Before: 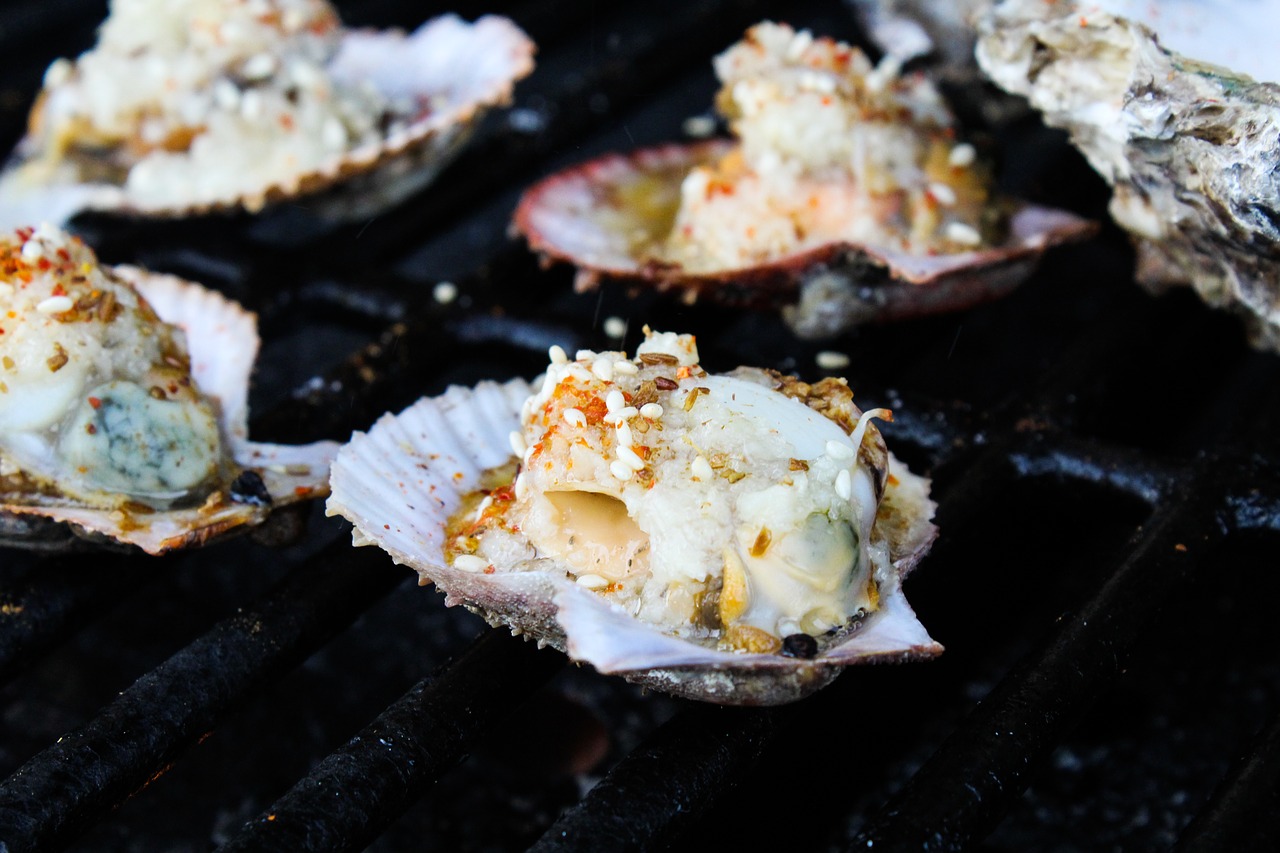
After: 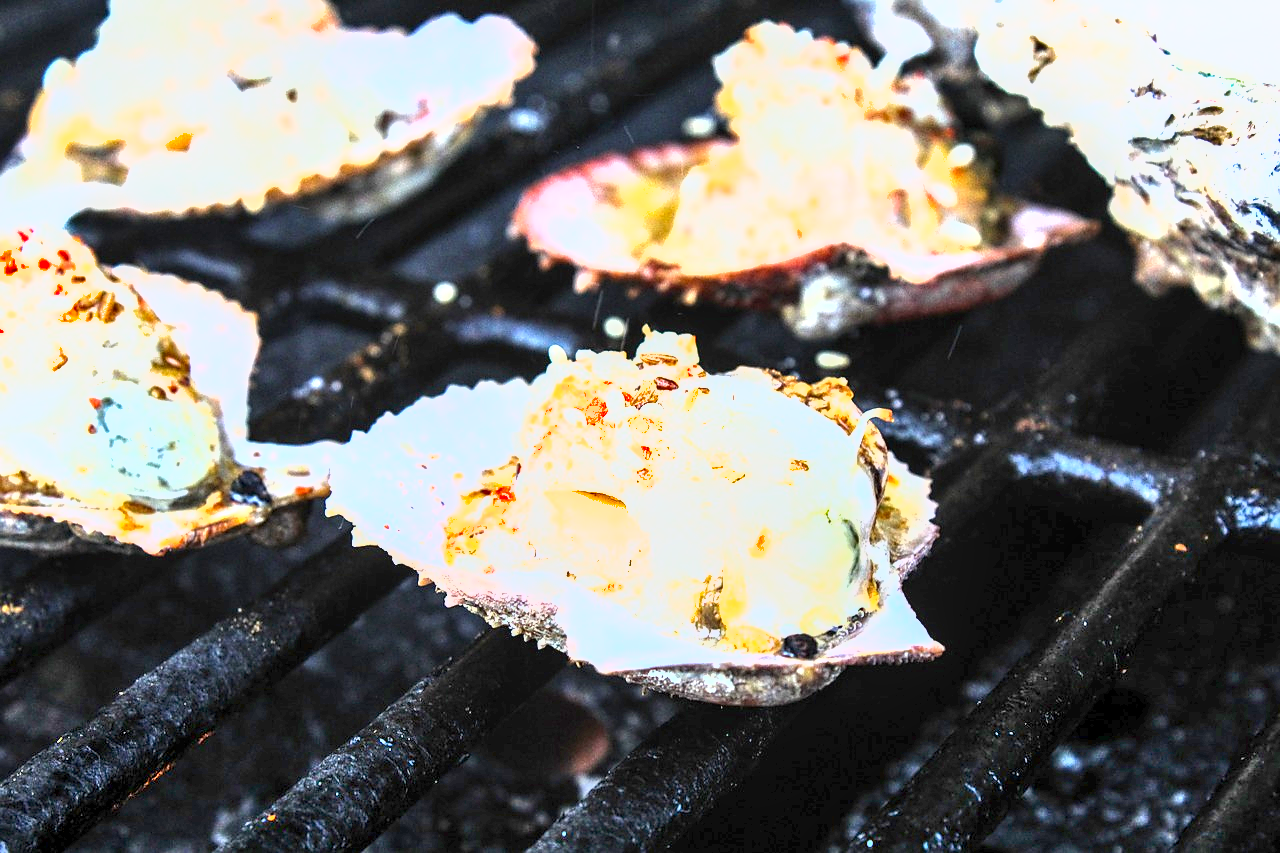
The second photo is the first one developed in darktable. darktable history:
local contrast: detail 130%
exposure: exposure 2.177 EV, compensate highlight preservation false
shadows and highlights: white point adjustment 0.845, highlights color adjustment 89.2%, soften with gaussian
sharpen: radius 1.461, amount 0.398, threshold 1.22
